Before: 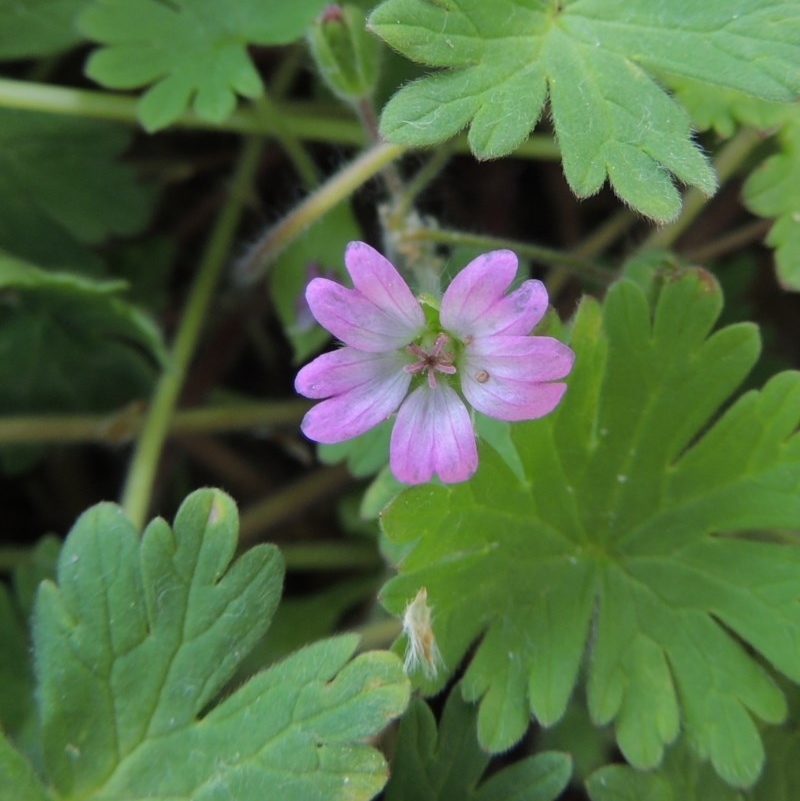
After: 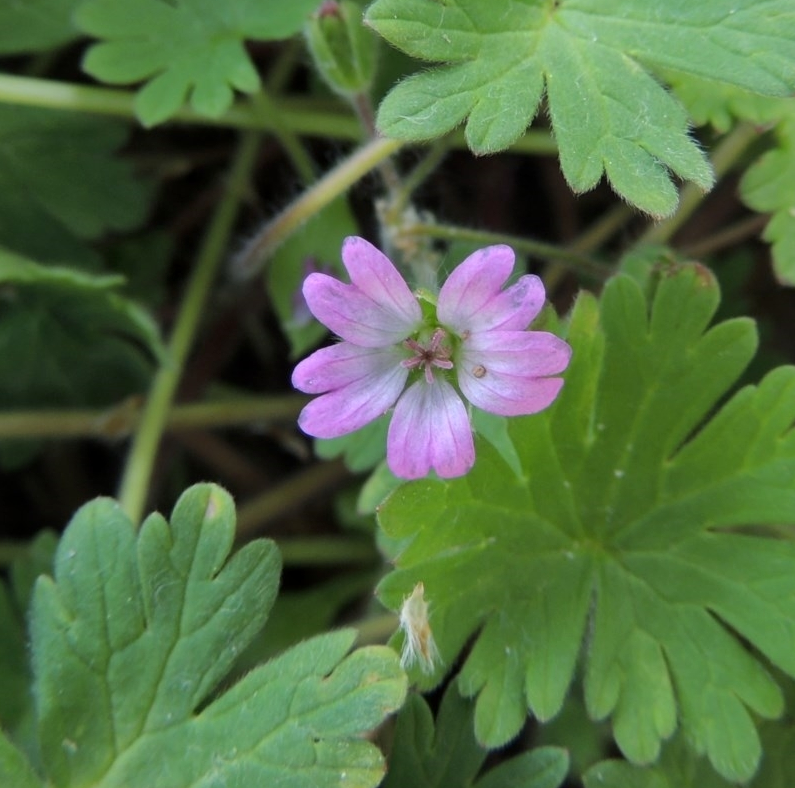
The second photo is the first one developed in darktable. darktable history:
crop: left 0.437%, top 0.696%, right 0.161%, bottom 0.88%
local contrast: mode bilateral grid, contrast 21, coarseness 50, detail 120%, midtone range 0.2
